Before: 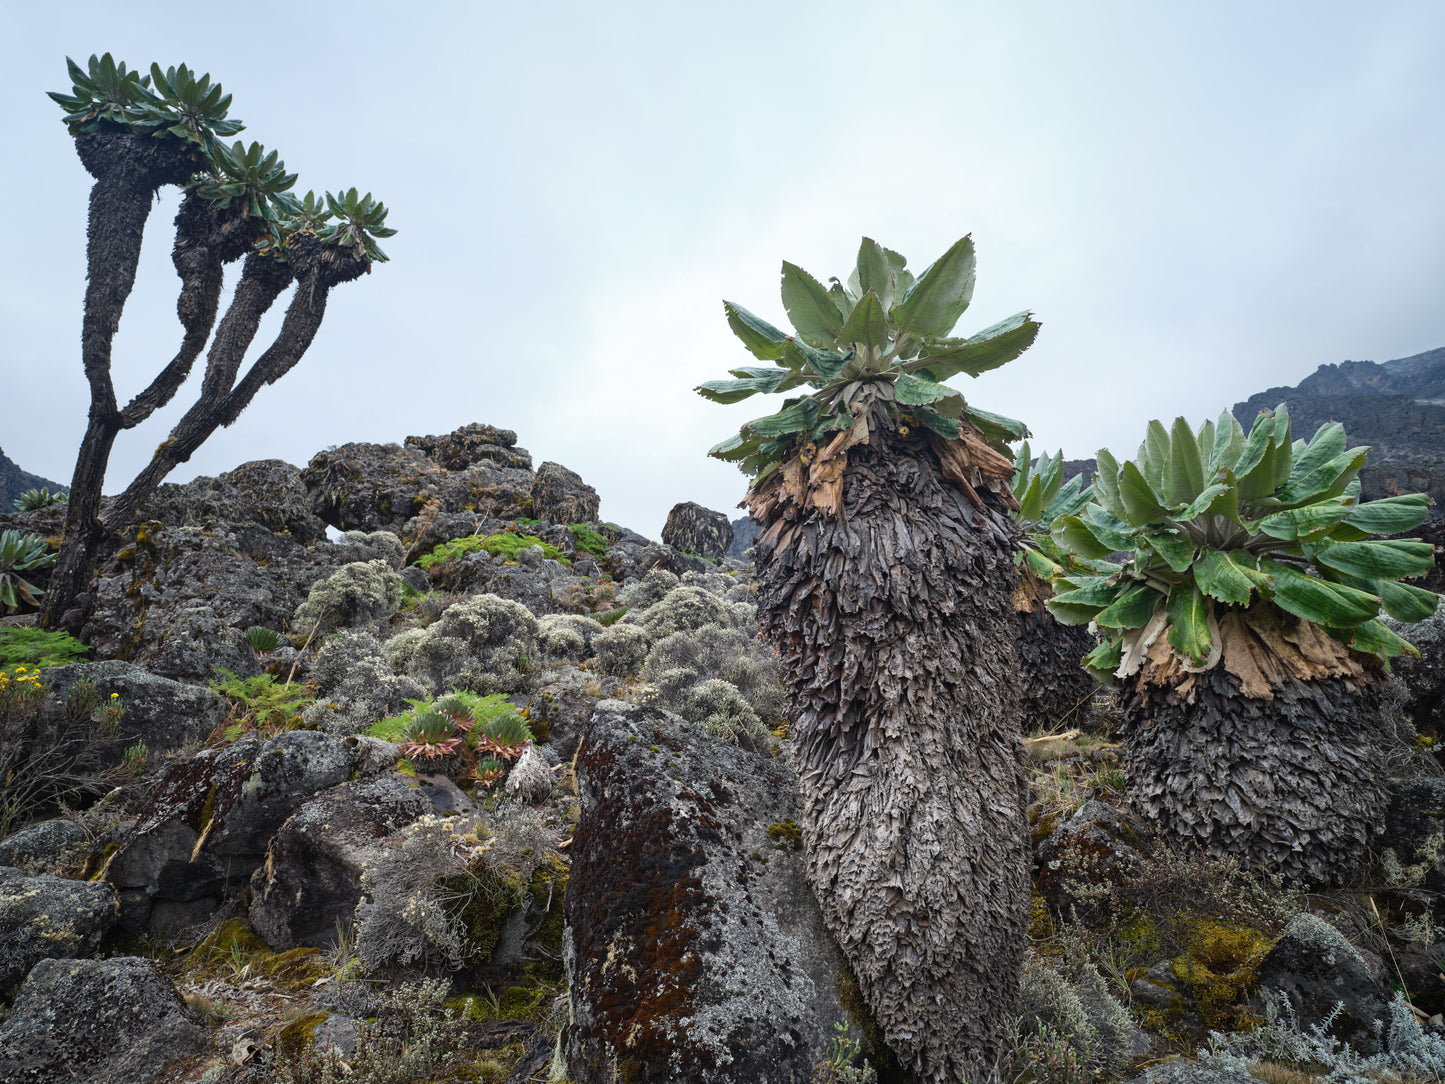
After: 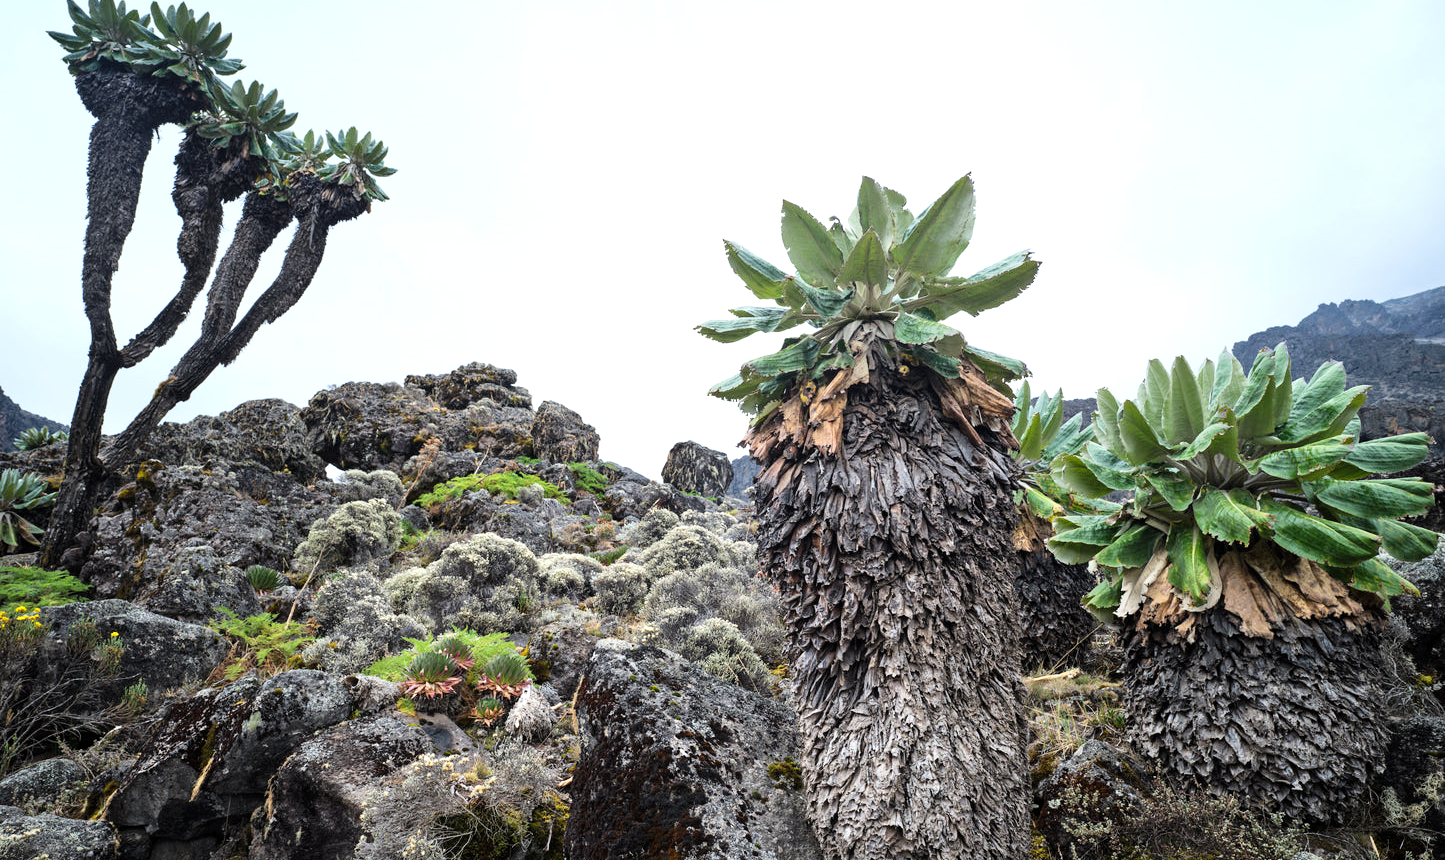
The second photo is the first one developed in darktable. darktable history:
tone curve: curves: ch0 [(0.021, 0) (0.104, 0.052) (0.496, 0.526) (0.737, 0.783) (1, 1)], color space Lab, linked channels, preserve colors none
exposure: black level correction 0.001, exposure 0.5 EV, compensate exposure bias true, compensate highlight preservation false
crop and rotate: top 5.667%, bottom 14.937%
